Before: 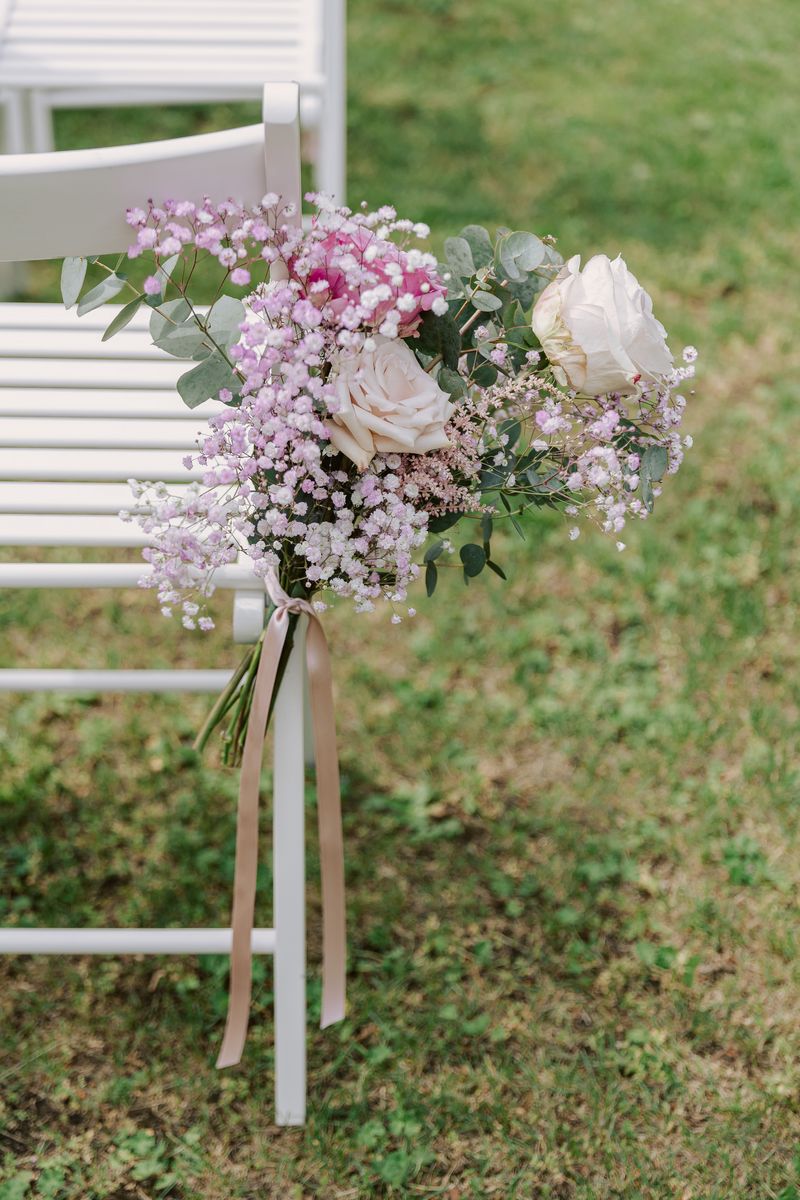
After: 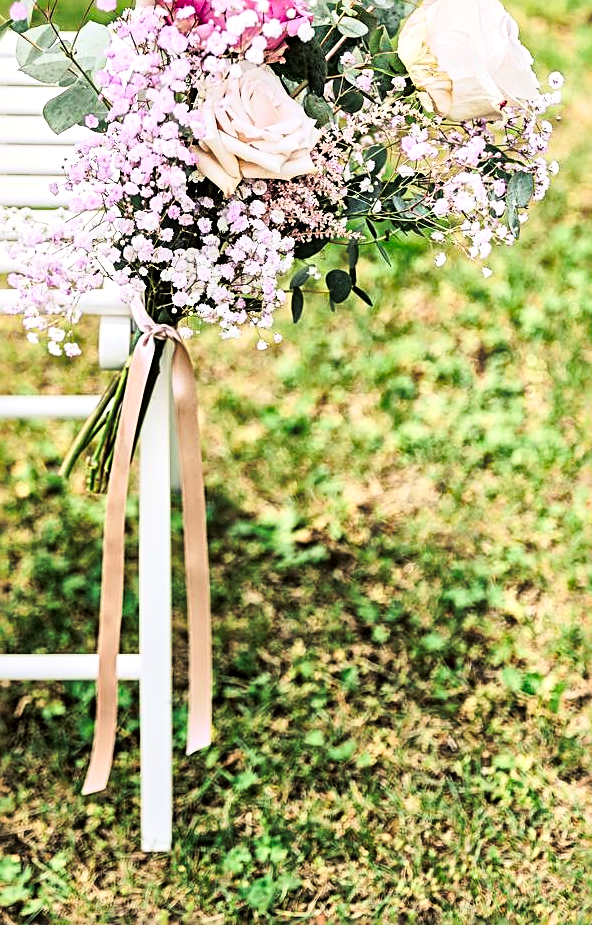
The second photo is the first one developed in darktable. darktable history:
tone curve: curves: ch0 [(0, 0) (0.003, 0.003) (0.011, 0.011) (0.025, 0.022) (0.044, 0.039) (0.069, 0.055) (0.1, 0.074) (0.136, 0.101) (0.177, 0.134) (0.224, 0.171) (0.277, 0.216) (0.335, 0.277) (0.399, 0.345) (0.468, 0.427) (0.543, 0.526) (0.623, 0.636) (0.709, 0.731) (0.801, 0.822) (0.898, 0.917) (1, 1)], preserve colors none
crop: left 16.871%, top 22.857%, right 9.116%
sharpen: radius 2.531, amount 0.628
rgb curve: curves: ch0 [(0, 0) (0.21, 0.15) (0.24, 0.21) (0.5, 0.75) (0.75, 0.96) (0.89, 0.99) (1, 1)]; ch1 [(0, 0.02) (0.21, 0.13) (0.25, 0.2) (0.5, 0.67) (0.75, 0.9) (0.89, 0.97) (1, 1)]; ch2 [(0, 0.02) (0.21, 0.13) (0.25, 0.2) (0.5, 0.67) (0.75, 0.9) (0.89, 0.97) (1, 1)], compensate middle gray true
shadows and highlights: on, module defaults
white balance: emerald 1
local contrast: mode bilateral grid, contrast 20, coarseness 20, detail 150%, midtone range 0.2
